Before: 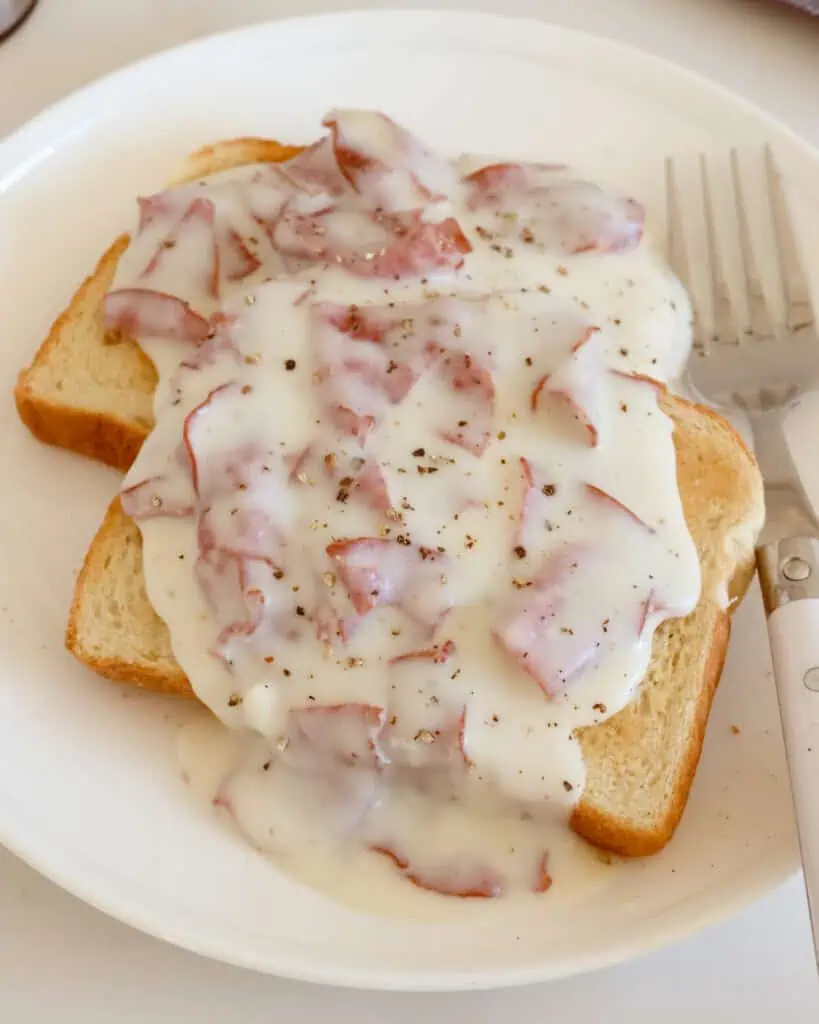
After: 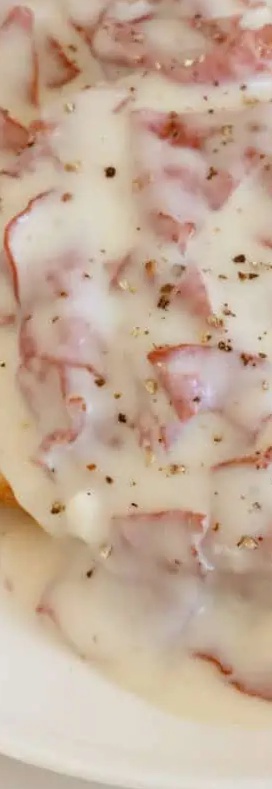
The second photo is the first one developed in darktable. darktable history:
rotate and perspective: rotation -0.45°, automatic cropping original format, crop left 0.008, crop right 0.992, crop top 0.012, crop bottom 0.988
crop and rotate: left 21.77%, top 18.528%, right 44.676%, bottom 2.997%
